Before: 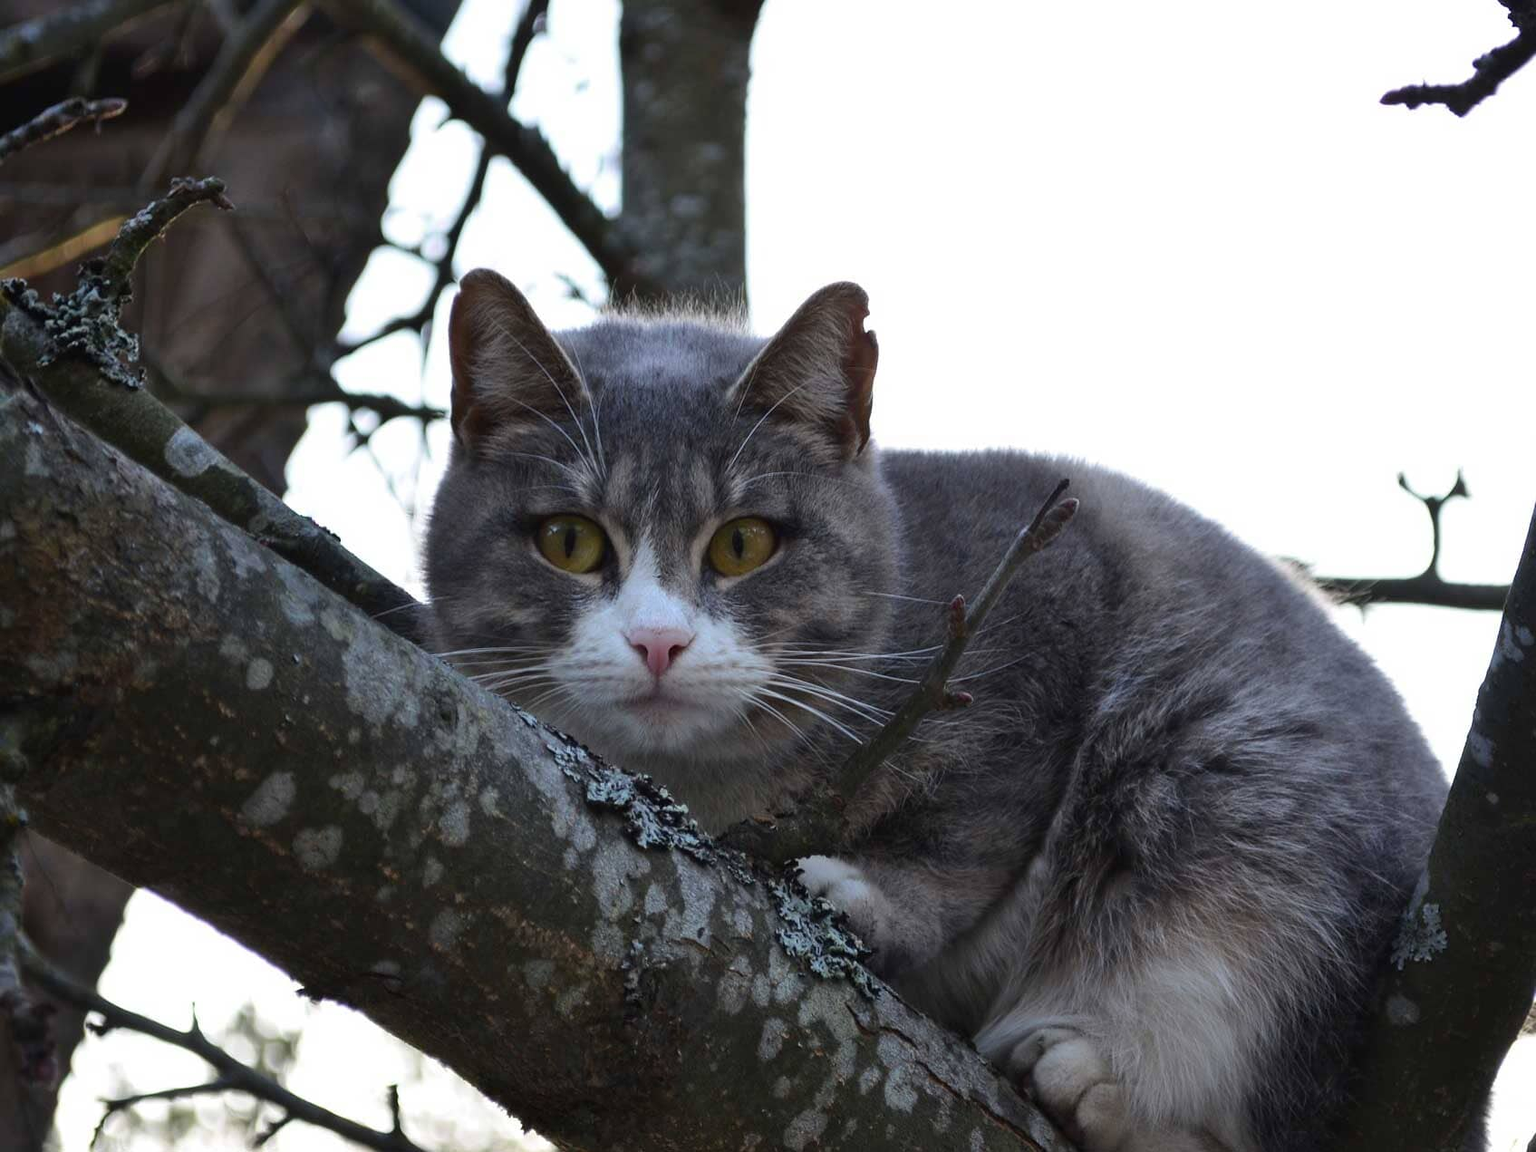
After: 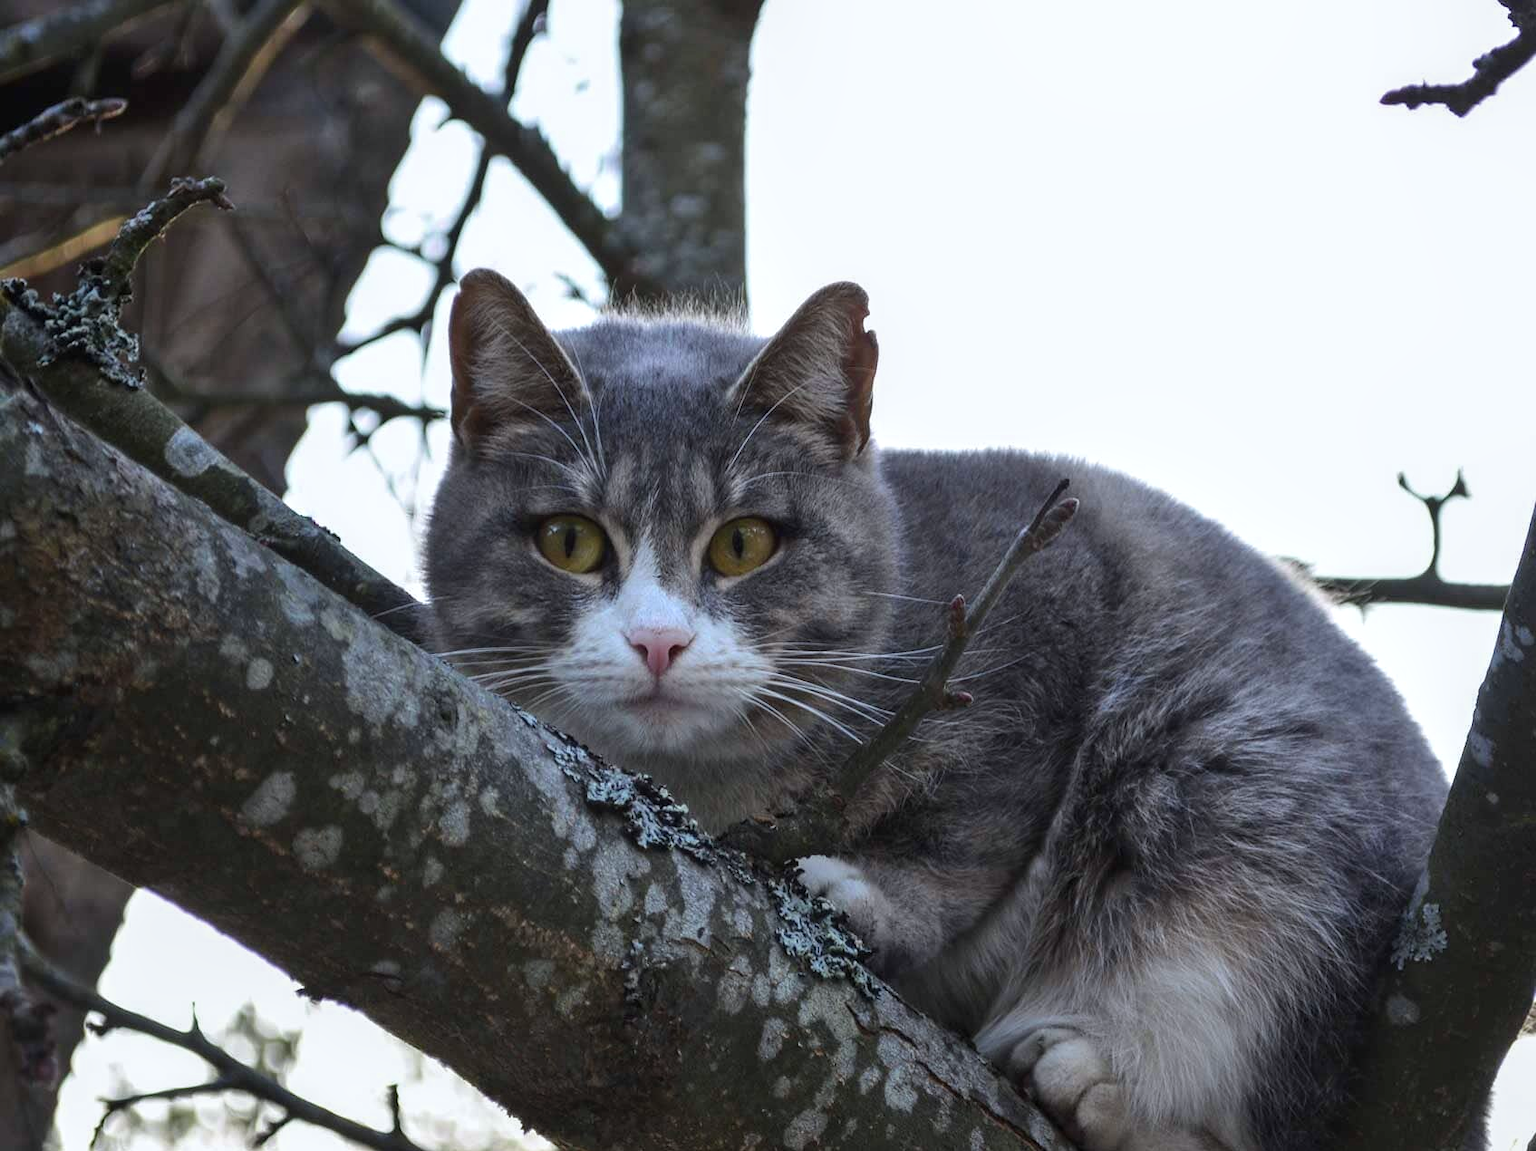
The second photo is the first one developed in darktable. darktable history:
exposure: black level correction -0.001, exposure 0.08 EV, compensate highlight preservation false
white balance: red 0.982, blue 1.018
color zones: curves: ch0 [(0, 0.5) (0.143, 0.5) (0.286, 0.5) (0.429, 0.5) (0.62, 0.489) (0.714, 0.445) (0.844, 0.496) (1, 0.5)]; ch1 [(0, 0.5) (0.143, 0.5) (0.286, 0.5) (0.429, 0.5) (0.571, 0.5) (0.714, 0.523) (0.857, 0.5) (1, 0.5)]
local contrast: on, module defaults
tone equalizer: on, module defaults
